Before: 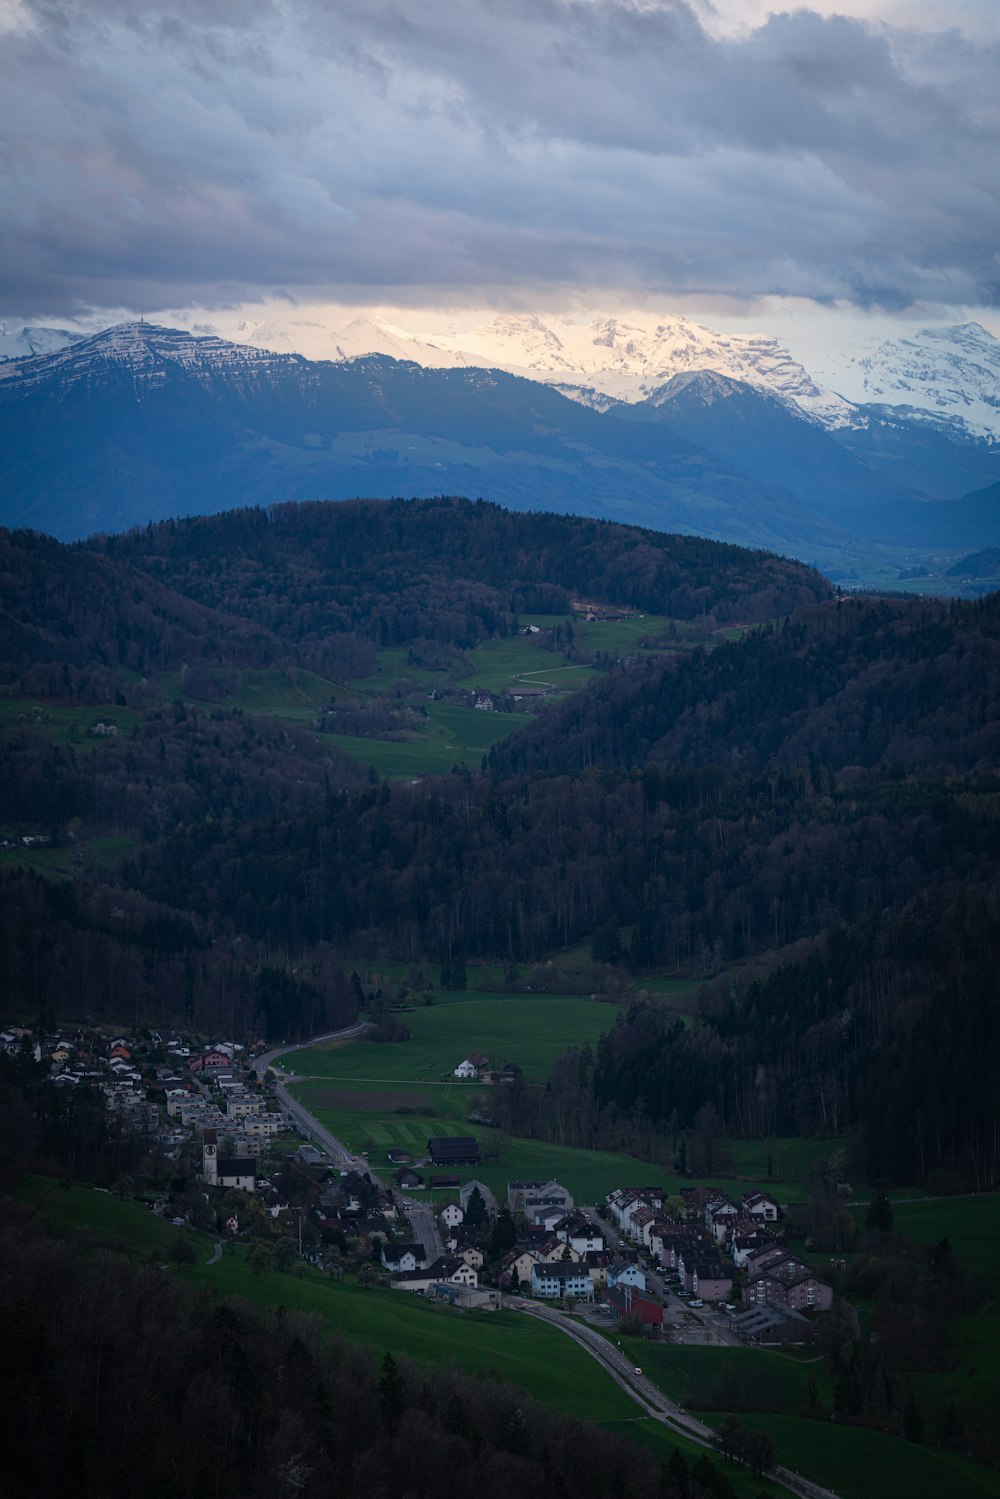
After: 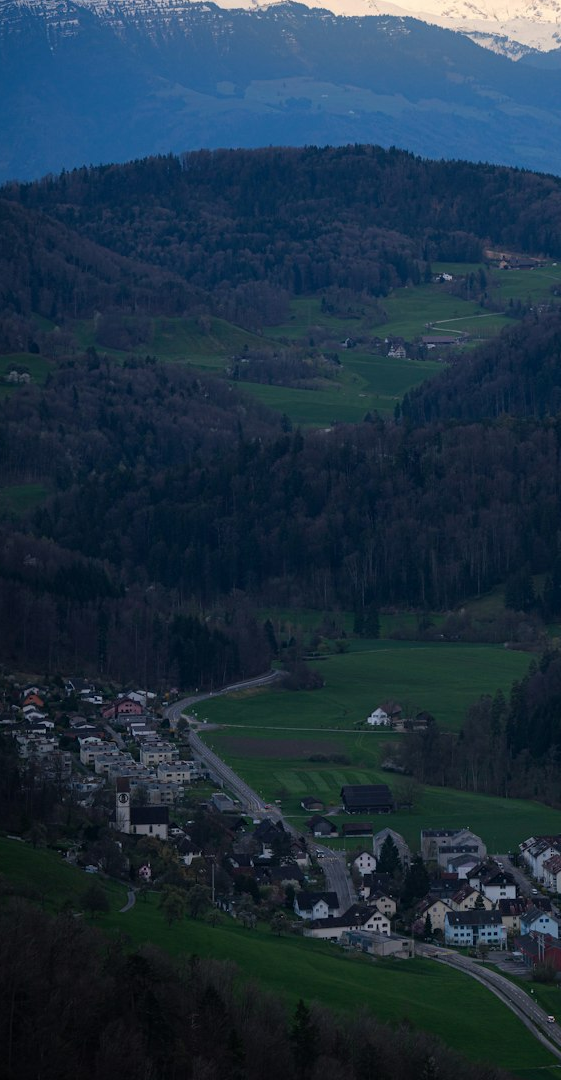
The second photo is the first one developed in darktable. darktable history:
crop: left 8.718%, top 23.548%, right 35.104%, bottom 4.385%
